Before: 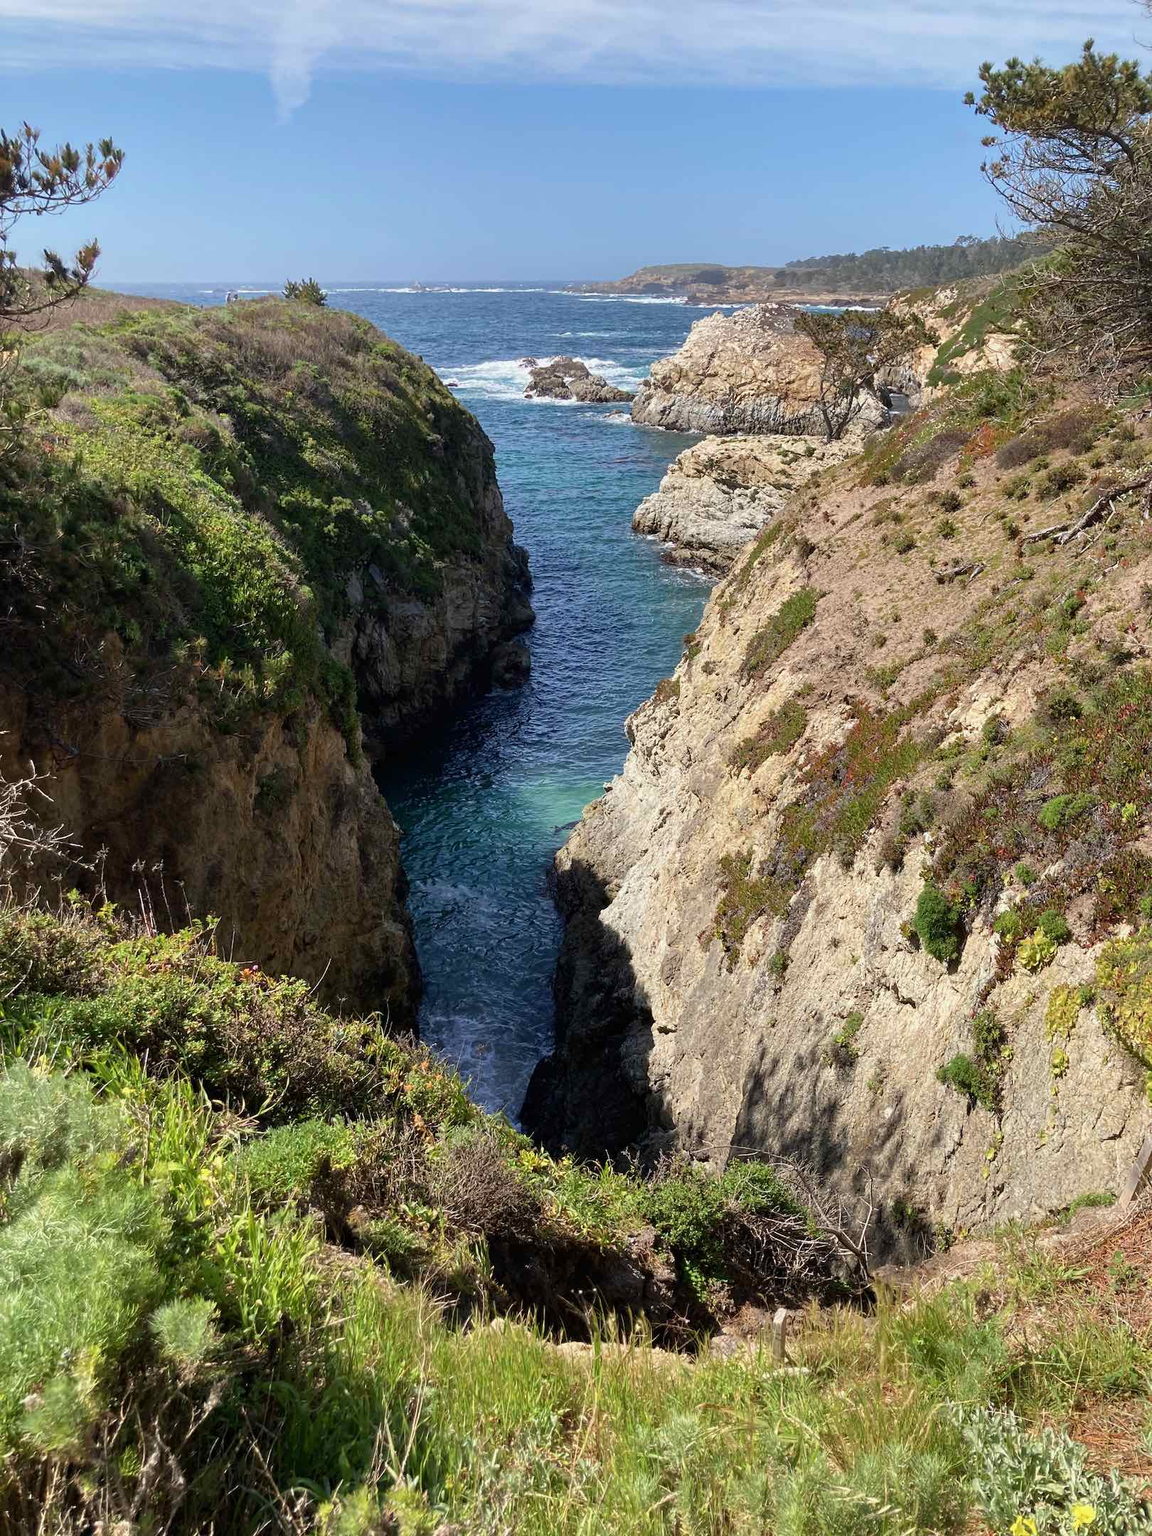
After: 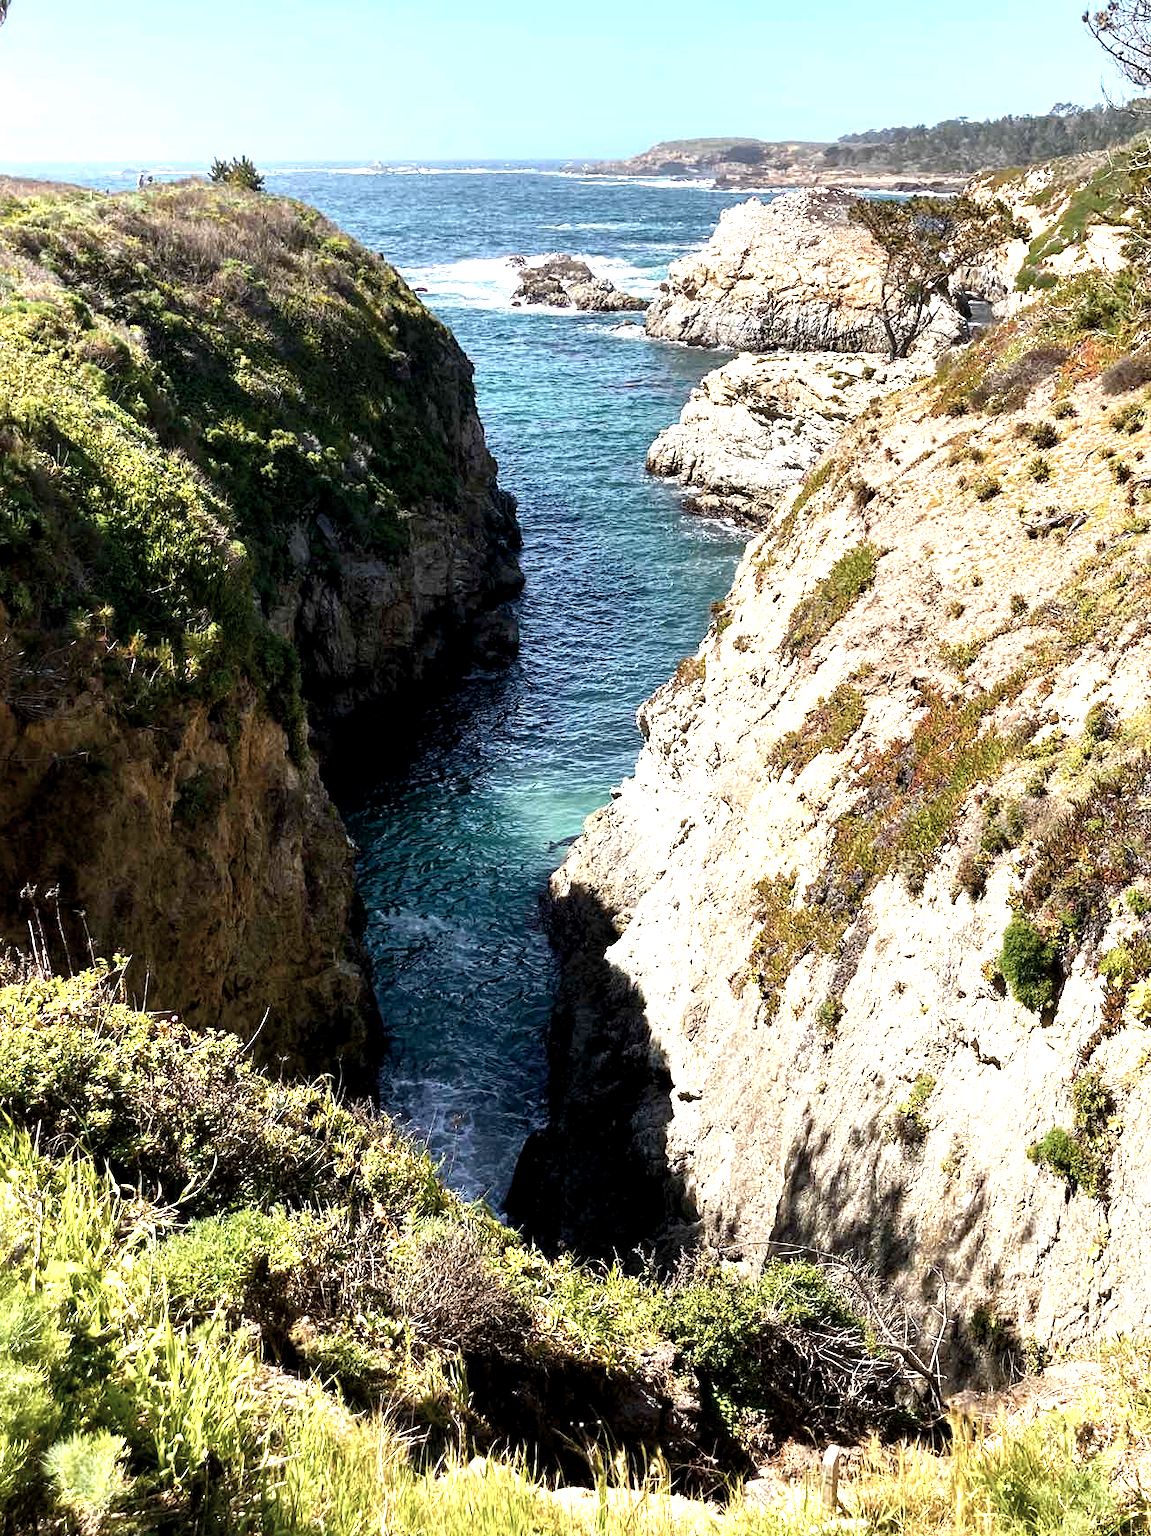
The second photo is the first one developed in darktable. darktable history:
crop and rotate: left 10.071%, top 10.071%, right 10.02%, bottom 10.02%
contrast brightness saturation: contrast 0.1, saturation -0.36
color balance rgb: linear chroma grading › global chroma 9%, perceptual saturation grading › global saturation 36%, perceptual saturation grading › shadows 35%, perceptual brilliance grading › global brilliance 15%, perceptual brilliance grading › shadows -35%, global vibrance 15%
exposure: black level correction 0.001, exposure 0.5 EV, compensate exposure bias true, compensate highlight preservation false
color zones: curves: ch0 [(0.018, 0.548) (0.224, 0.64) (0.425, 0.447) (0.675, 0.575) (0.732, 0.579)]; ch1 [(0.066, 0.487) (0.25, 0.5) (0.404, 0.43) (0.75, 0.421) (0.956, 0.421)]; ch2 [(0.044, 0.561) (0.215, 0.465) (0.399, 0.544) (0.465, 0.548) (0.614, 0.447) (0.724, 0.43) (0.882, 0.623) (0.956, 0.632)]
